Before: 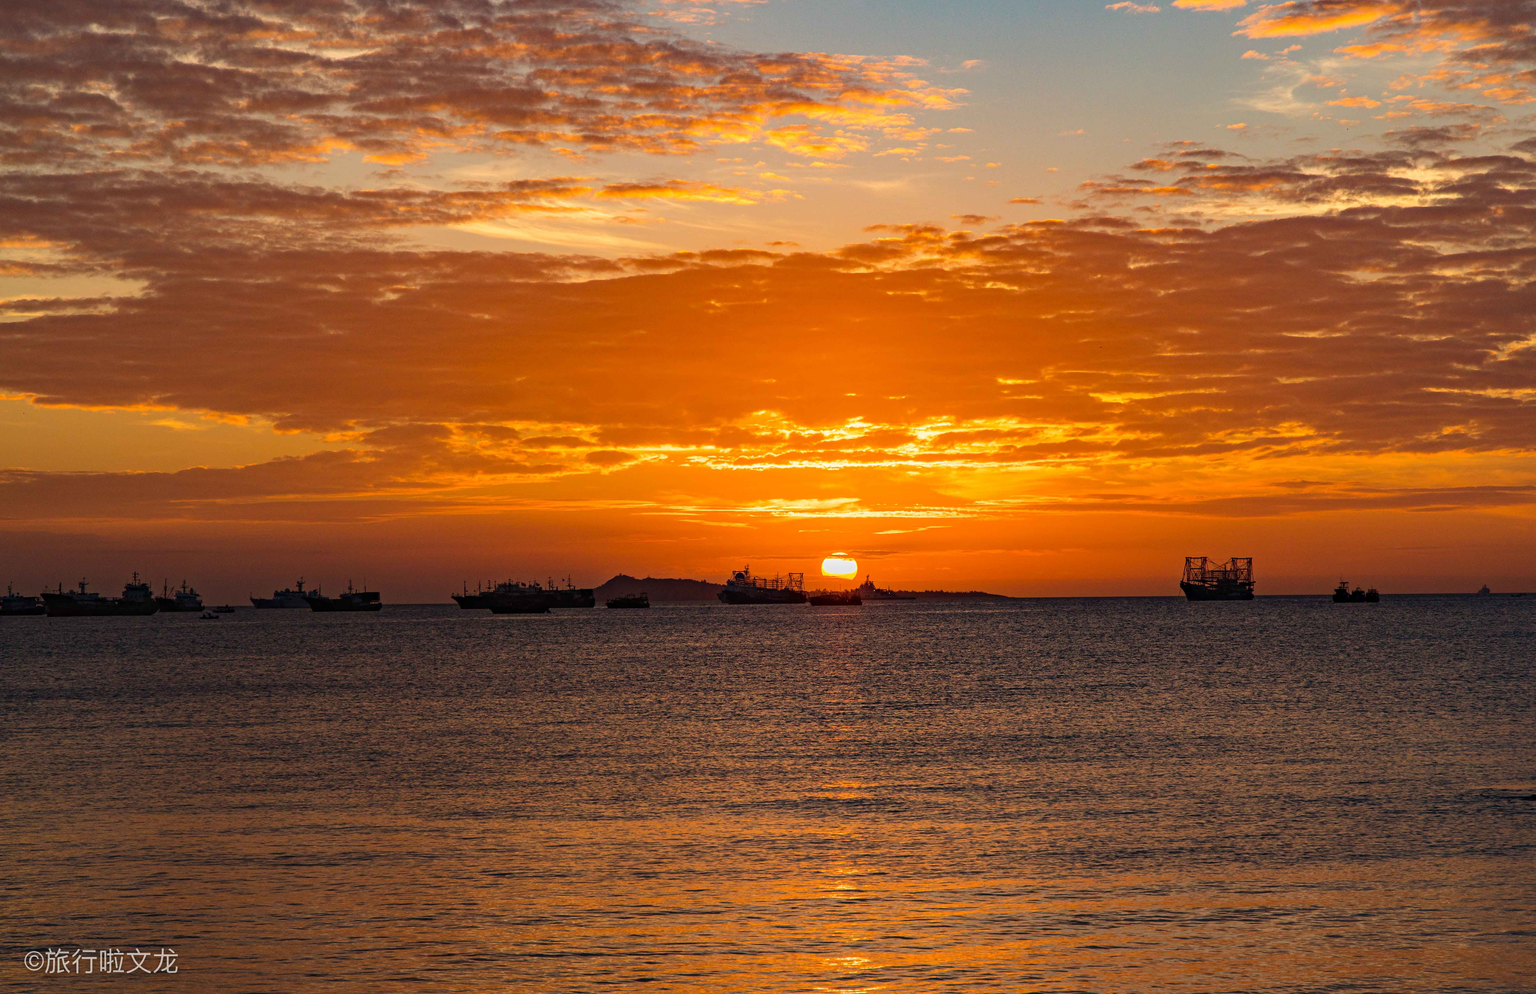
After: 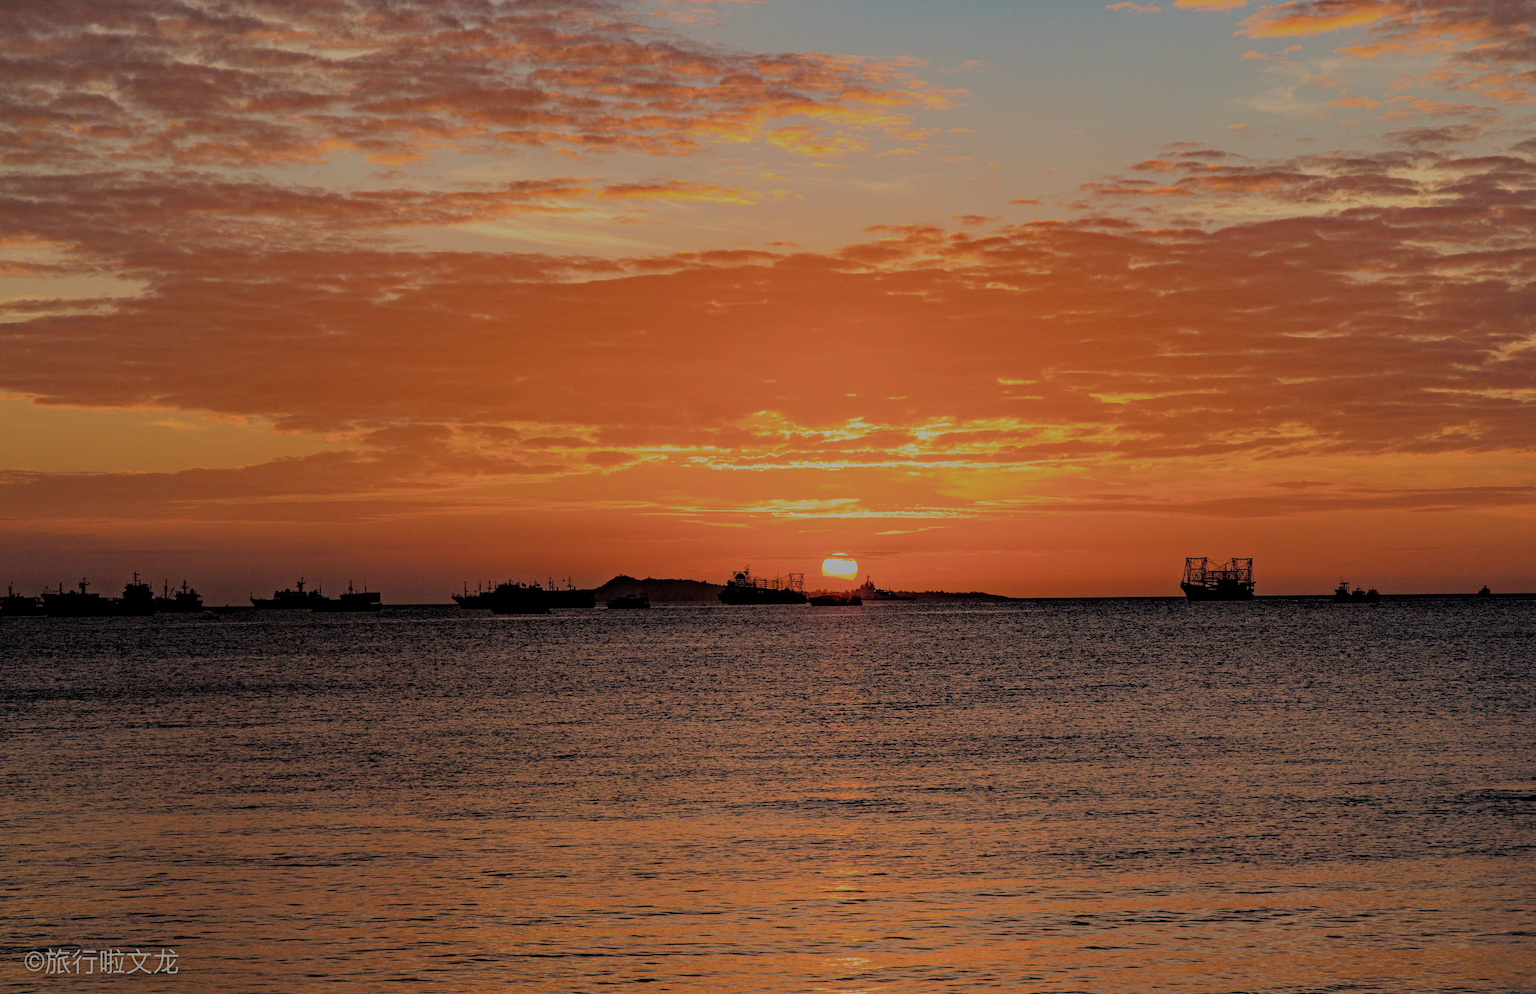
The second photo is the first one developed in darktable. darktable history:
filmic rgb: black relative exposure -4.49 EV, white relative exposure 6.53 EV, hardness 1.93, contrast 0.503, preserve chrominance max RGB
